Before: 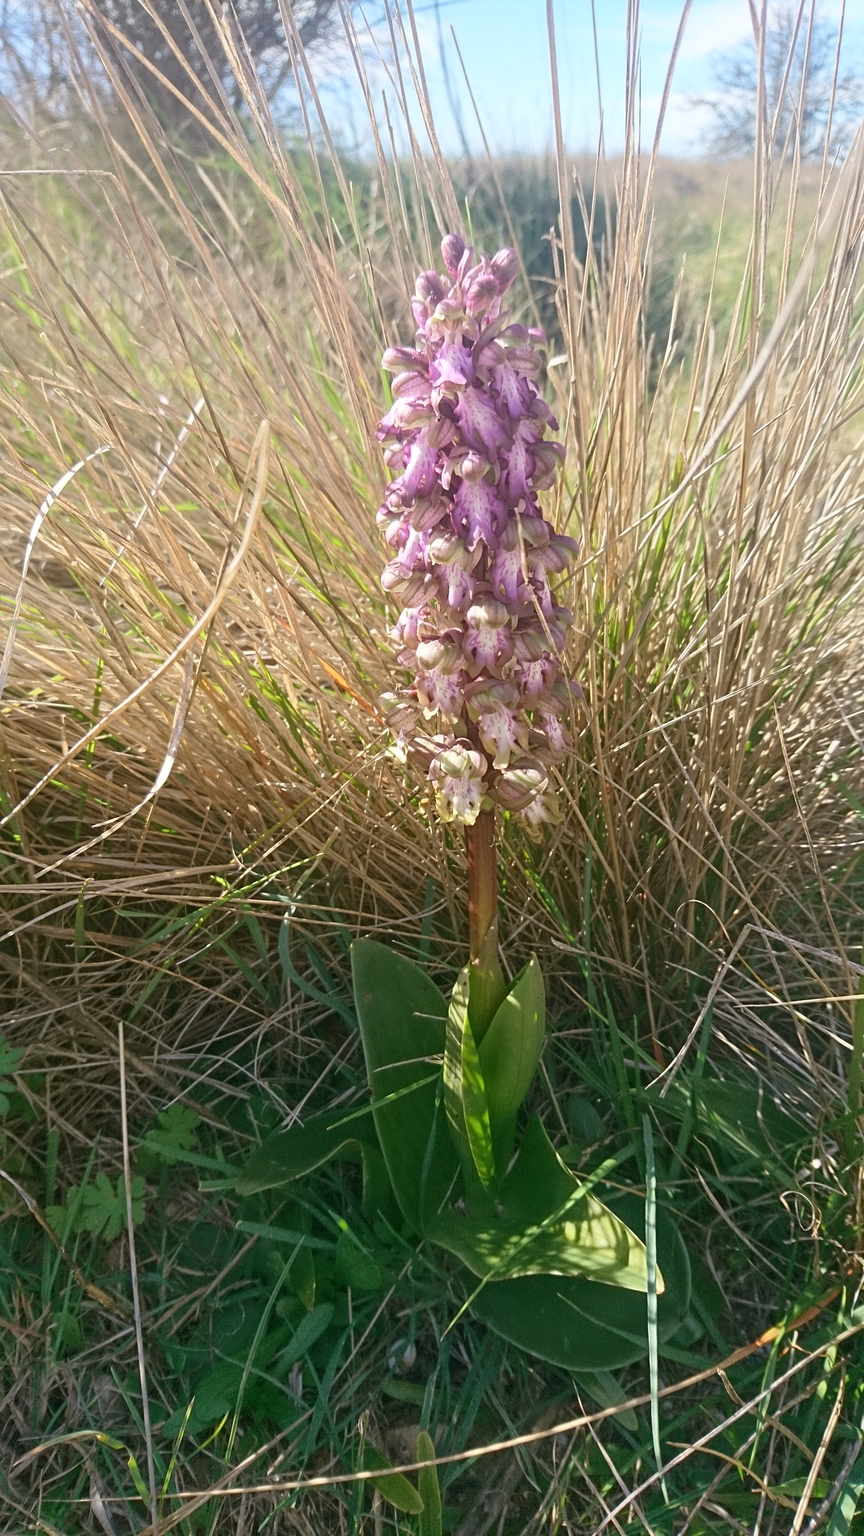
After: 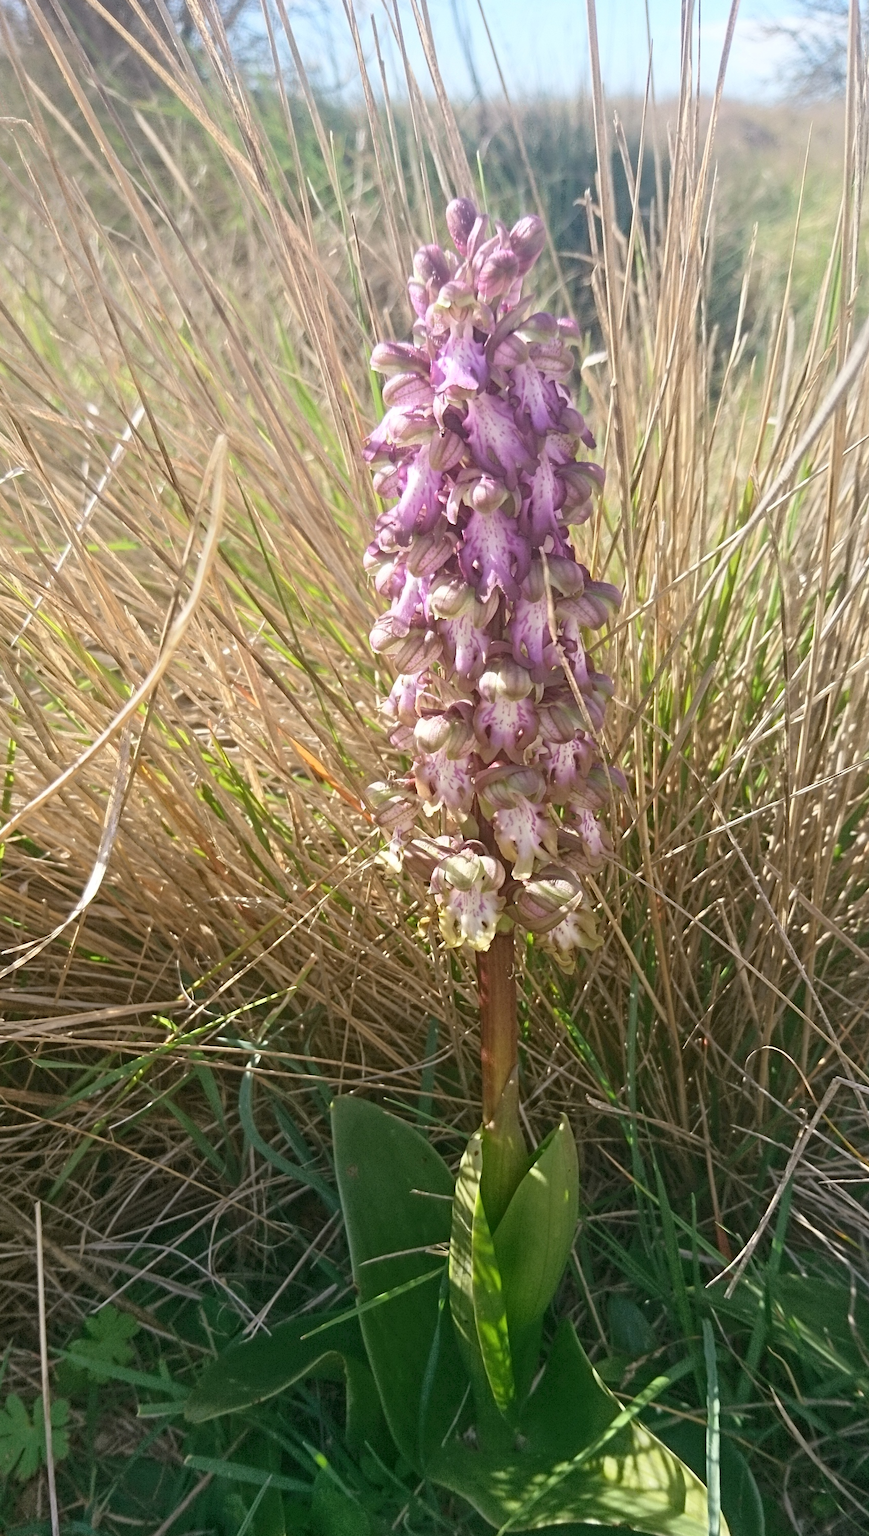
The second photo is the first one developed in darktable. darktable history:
crop and rotate: left 10.613%, top 5.141%, right 10.333%, bottom 16.347%
